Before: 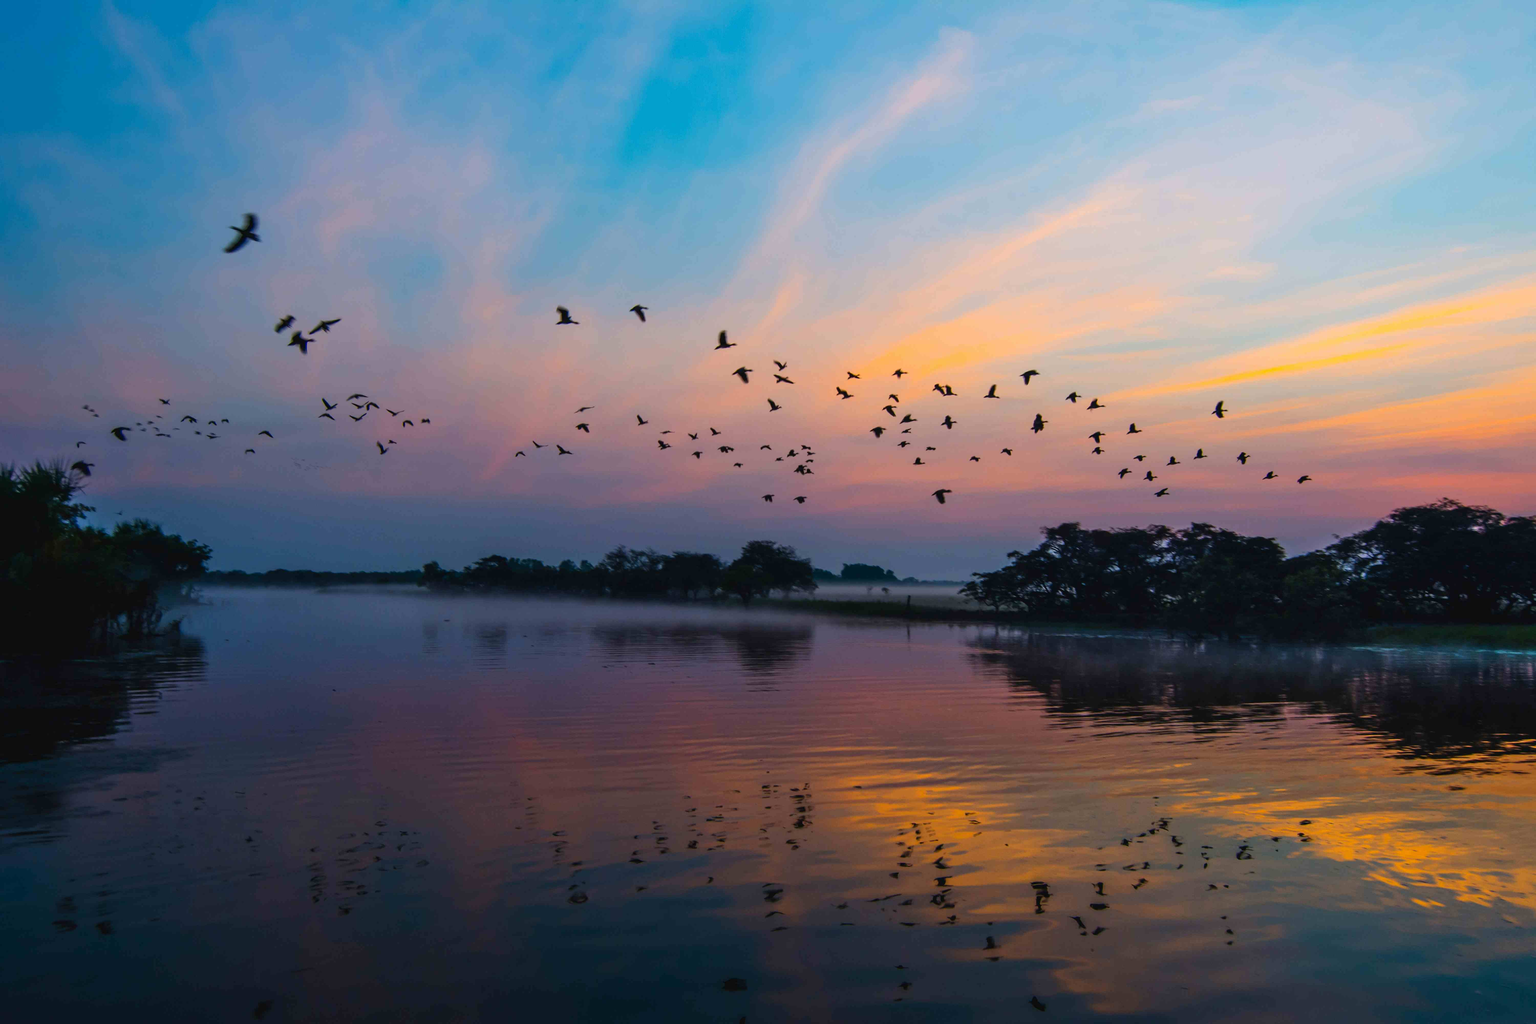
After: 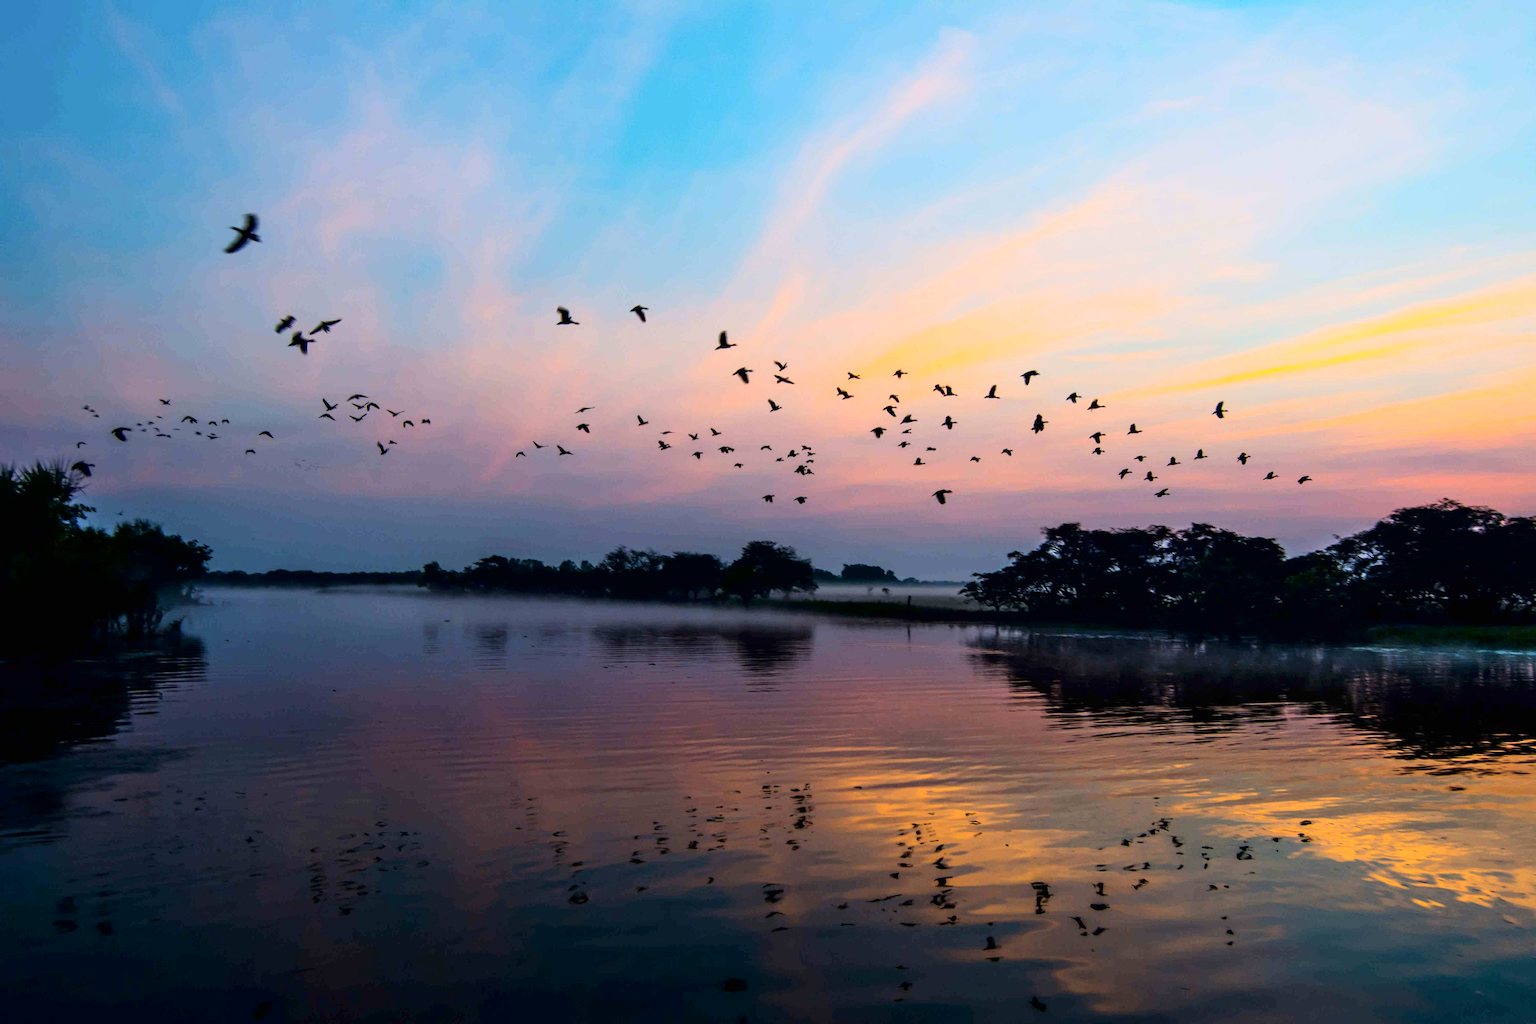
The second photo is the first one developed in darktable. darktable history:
tone curve: curves: ch0 [(0, 0) (0.082, 0.02) (0.129, 0.078) (0.275, 0.301) (0.67, 0.809) (1, 1)], color space Lab, independent channels, preserve colors none
